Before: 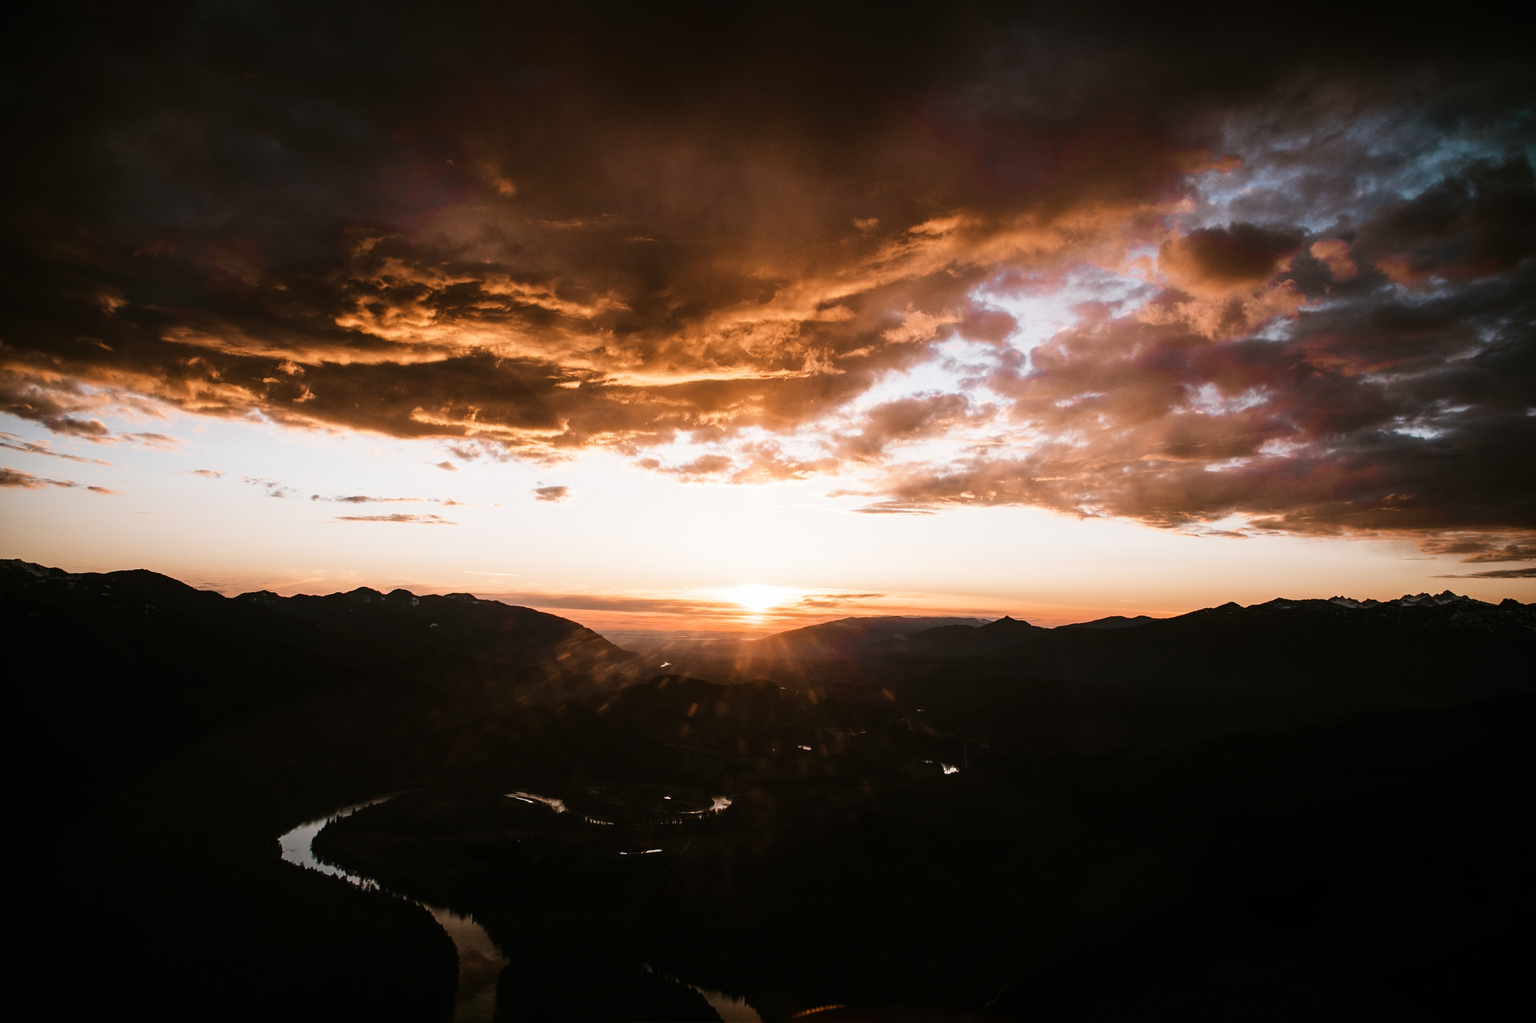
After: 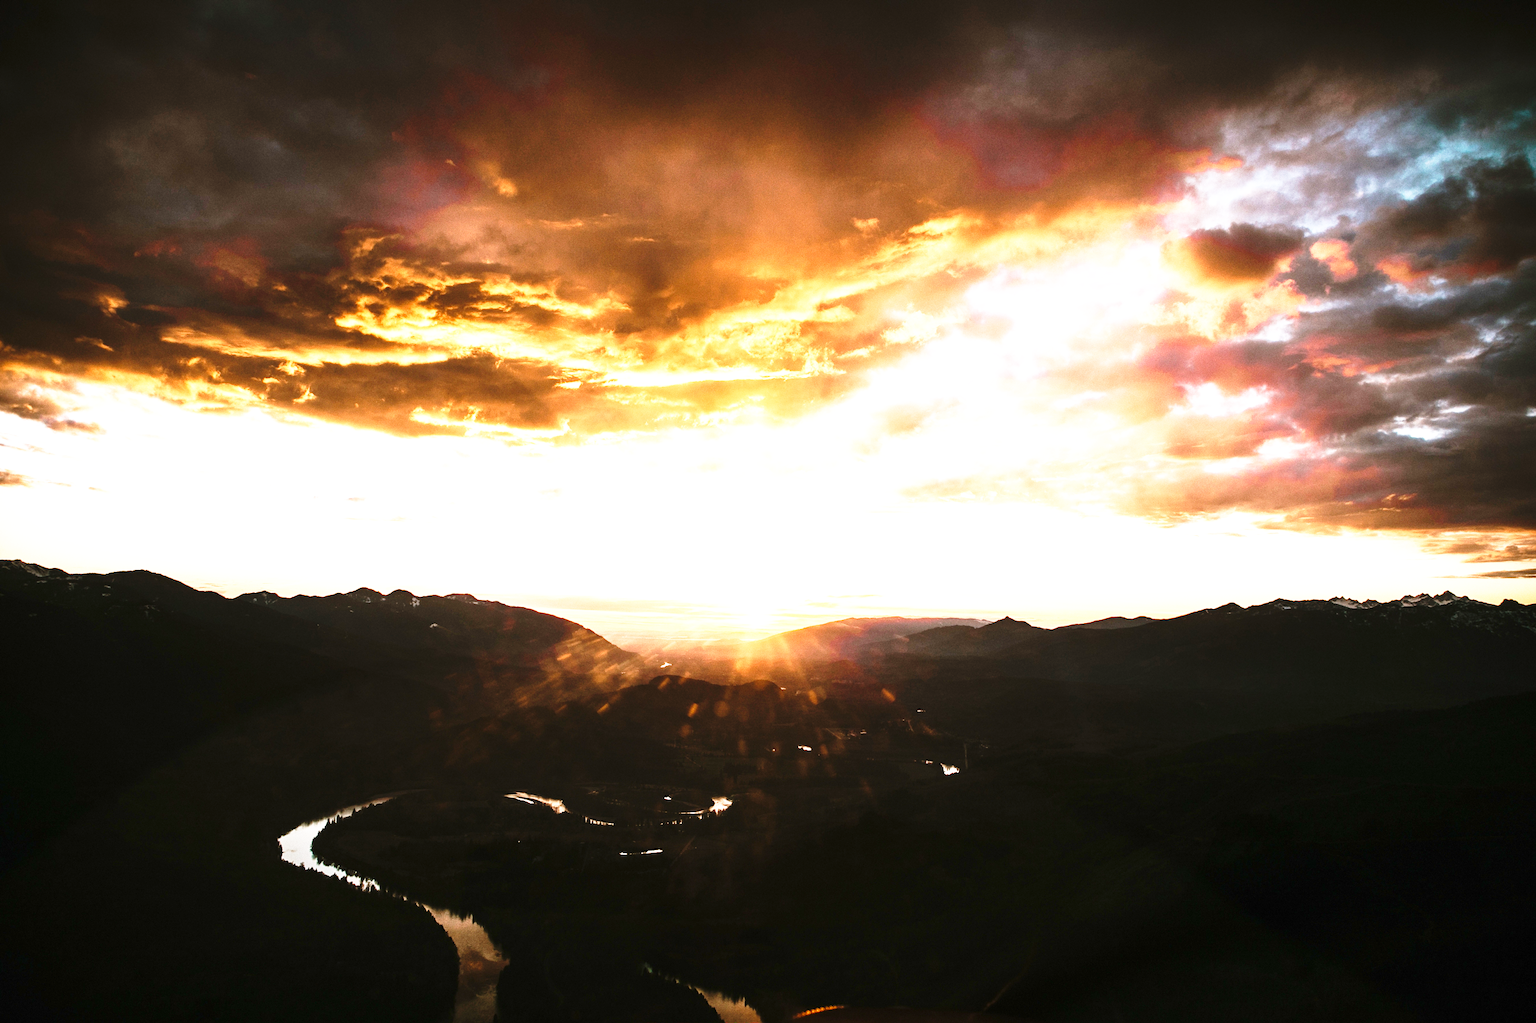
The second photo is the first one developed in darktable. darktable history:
exposure: black level correction 0, exposure 1.5 EV, compensate highlight preservation false
base curve: curves: ch0 [(0, 0) (0.026, 0.03) (0.109, 0.232) (0.351, 0.748) (0.669, 0.968) (1, 1)], preserve colors none
